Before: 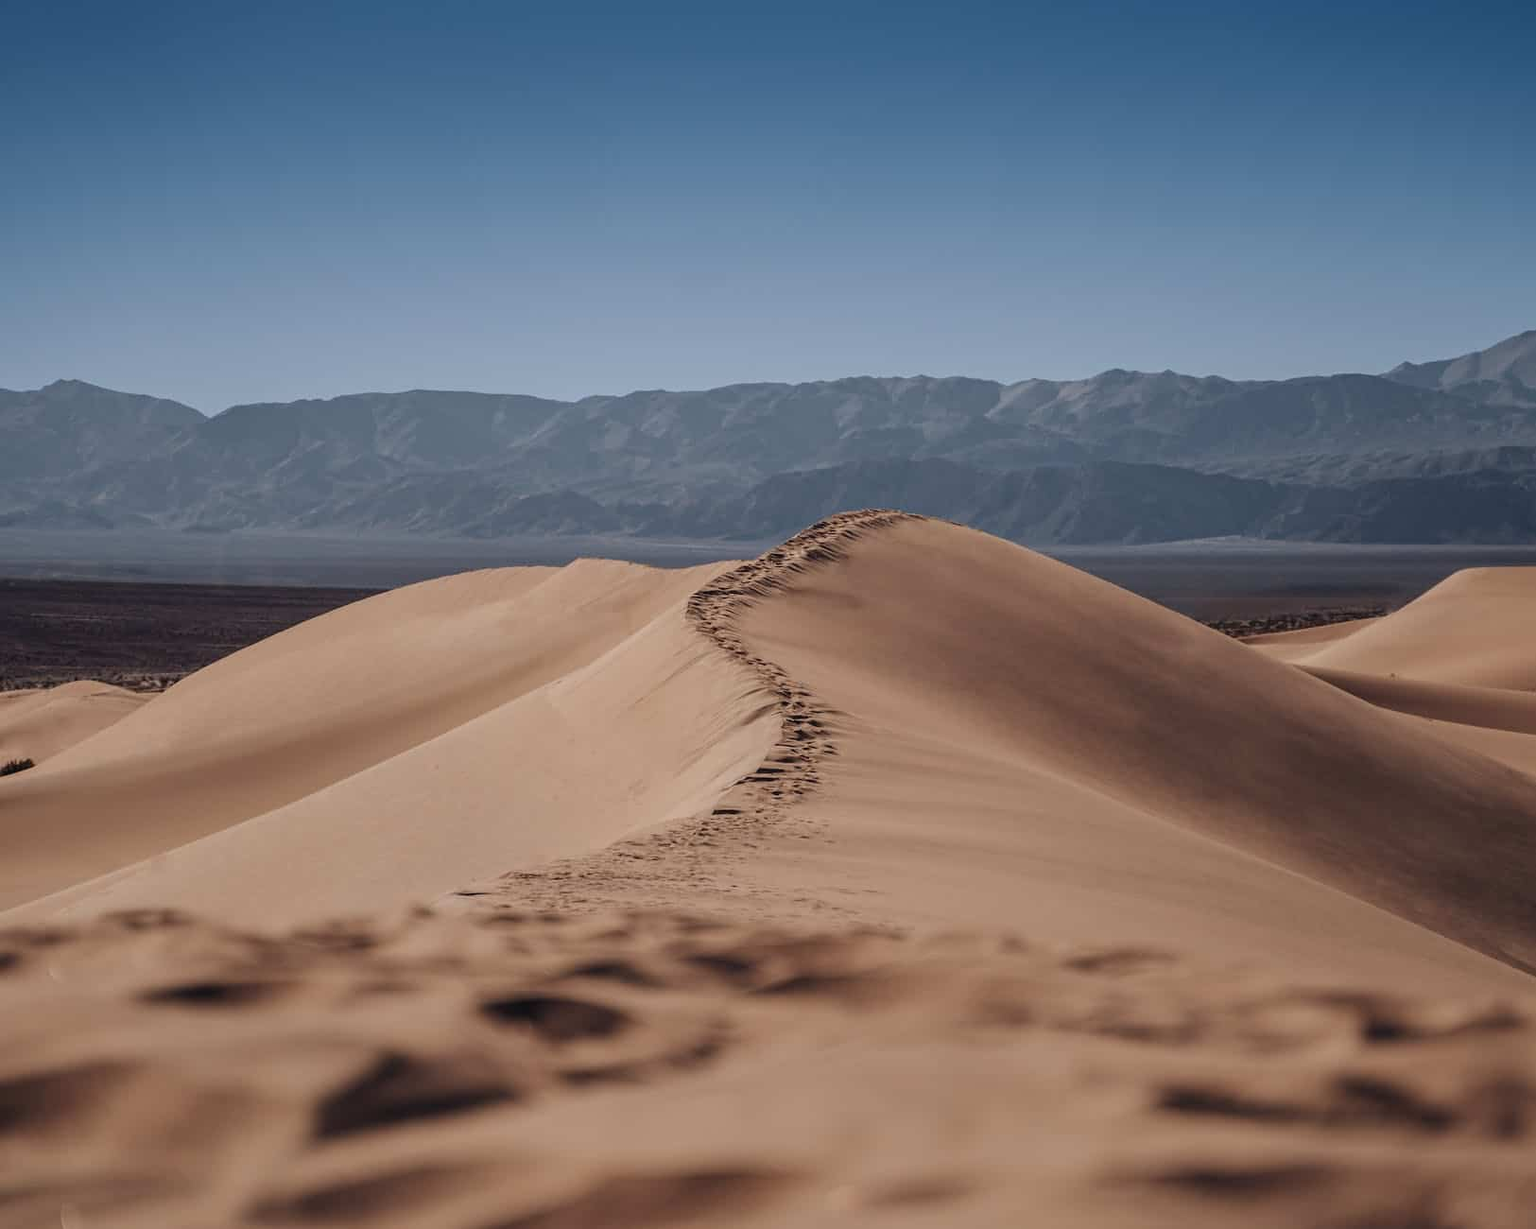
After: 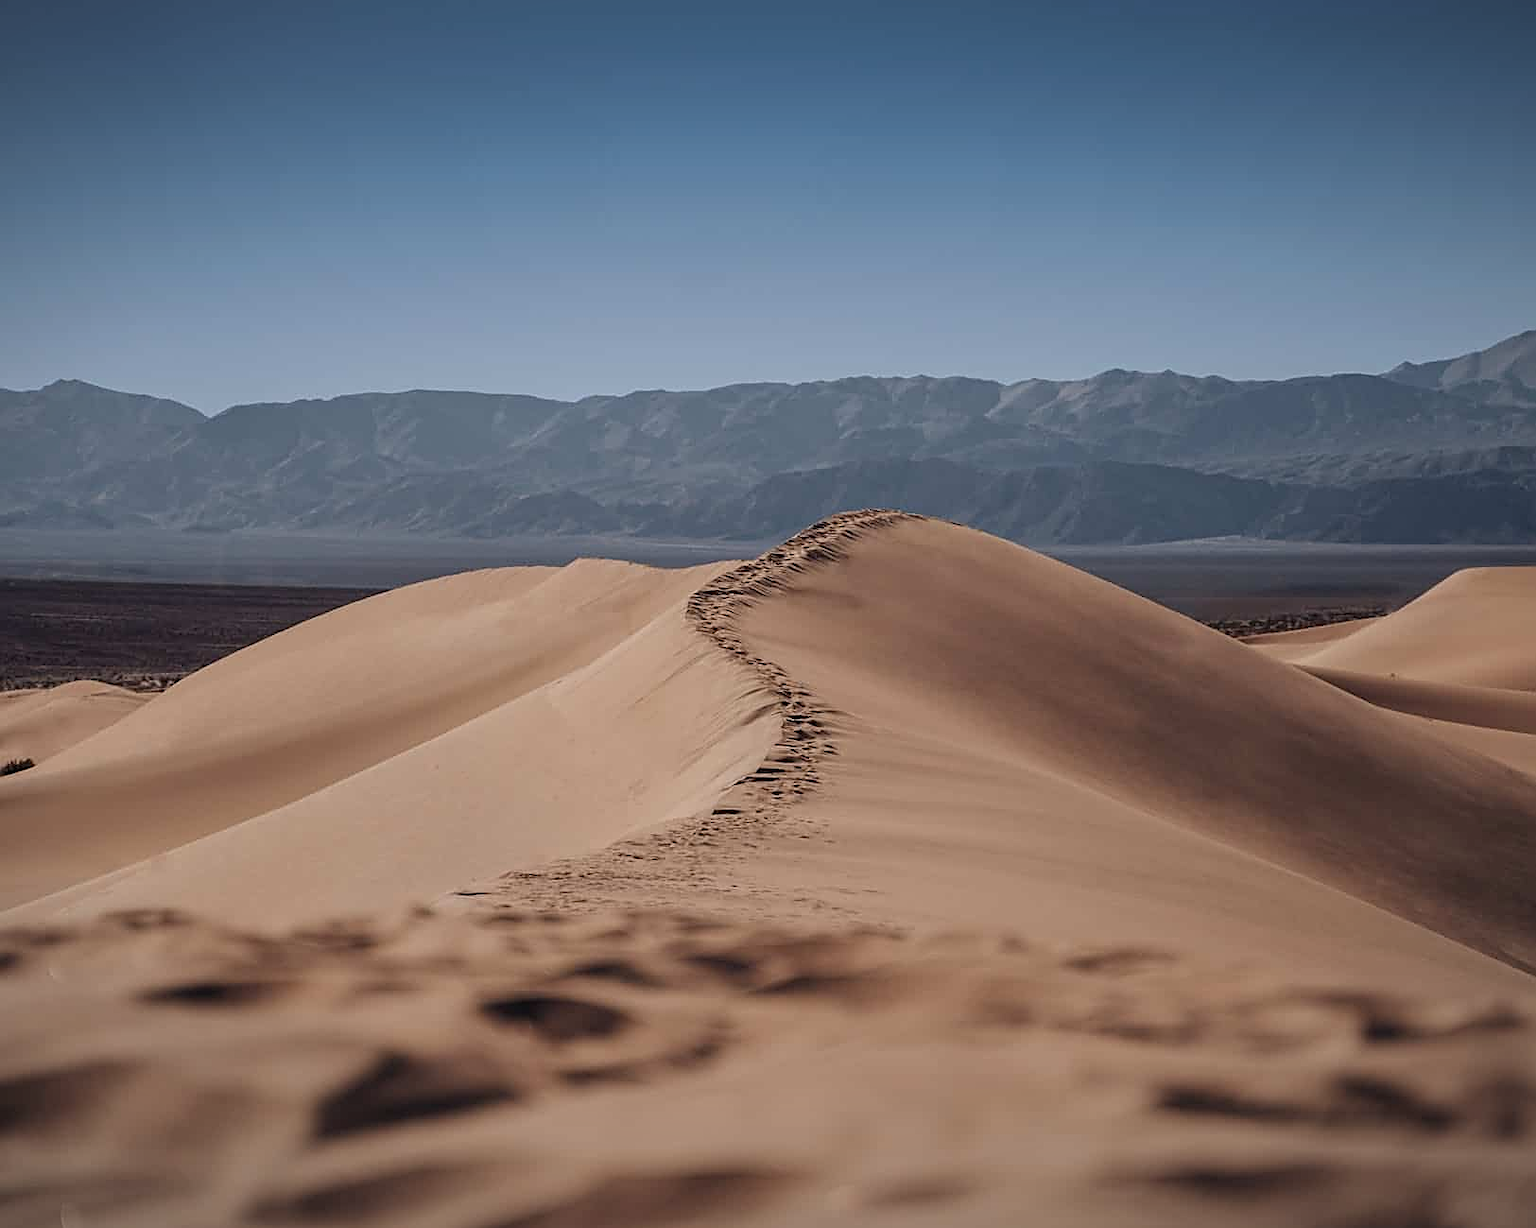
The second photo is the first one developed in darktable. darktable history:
vignetting: fall-off start 97.5%, fall-off radius 101.22%, width/height ratio 1.371, unbound false
sharpen: on, module defaults
